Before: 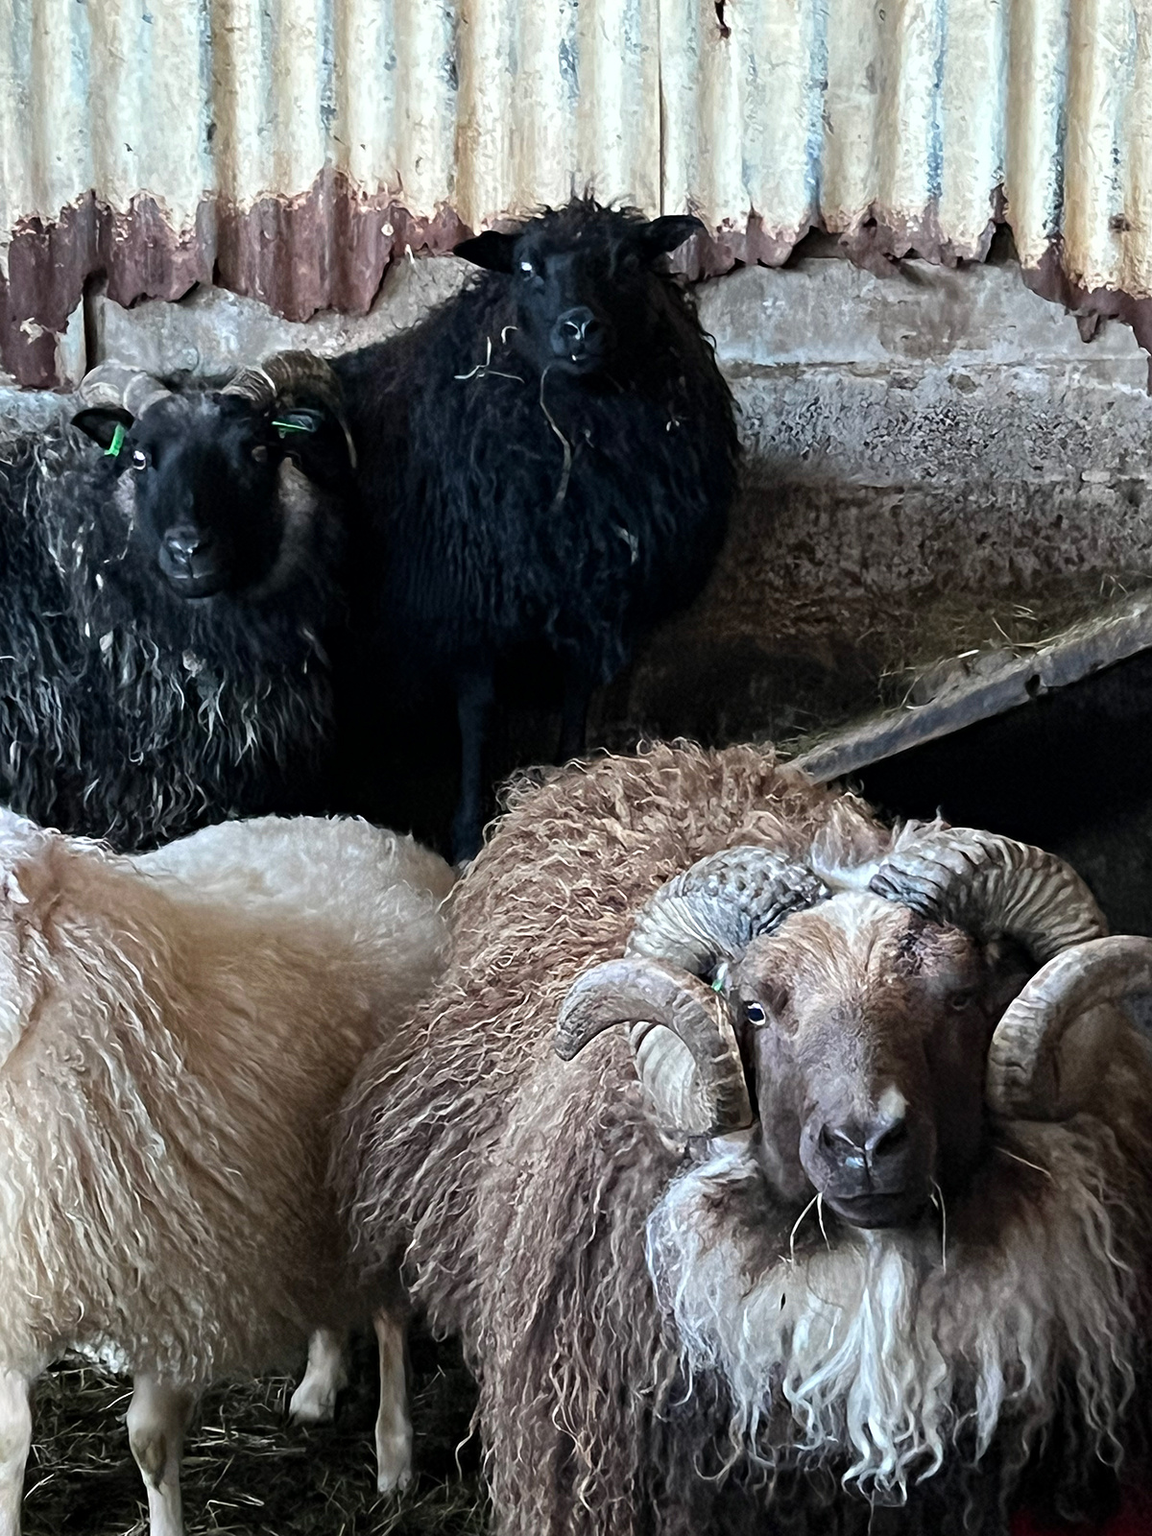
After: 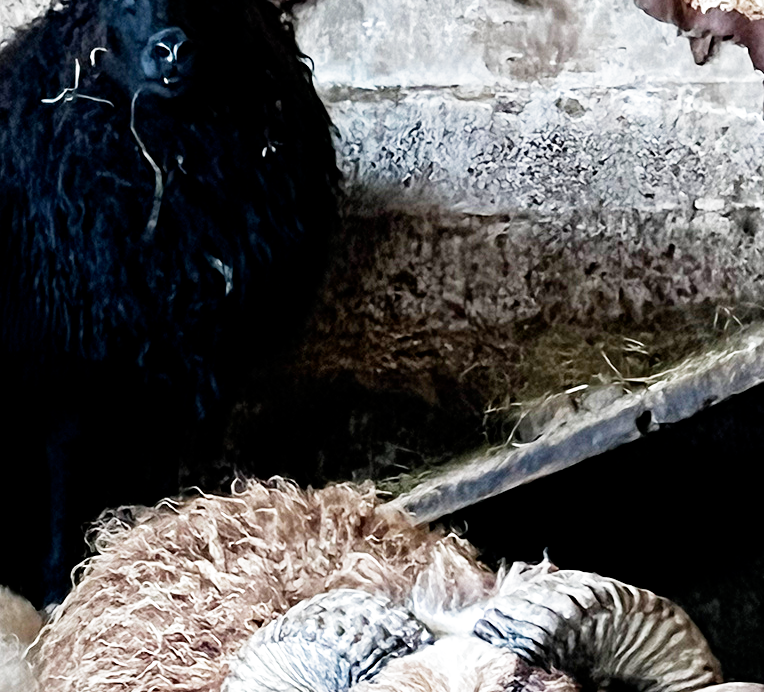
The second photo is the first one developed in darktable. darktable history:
filmic rgb: middle gray luminance 10%, black relative exposure -8.61 EV, white relative exposure 3.3 EV, threshold 6 EV, target black luminance 0%, hardness 5.2, latitude 44.69%, contrast 1.302, highlights saturation mix 5%, shadows ↔ highlights balance 24.64%, add noise in highlights 0, preserve chrominance no, color science v3 (2019), use custom middle-gray values true, iterations of high-quality reconstruction 0, contrast in highlights soft, enable highlight reconstruction true
crop: left 36.005%, top 18.293%, right 0.31%, bottom 38.444%
